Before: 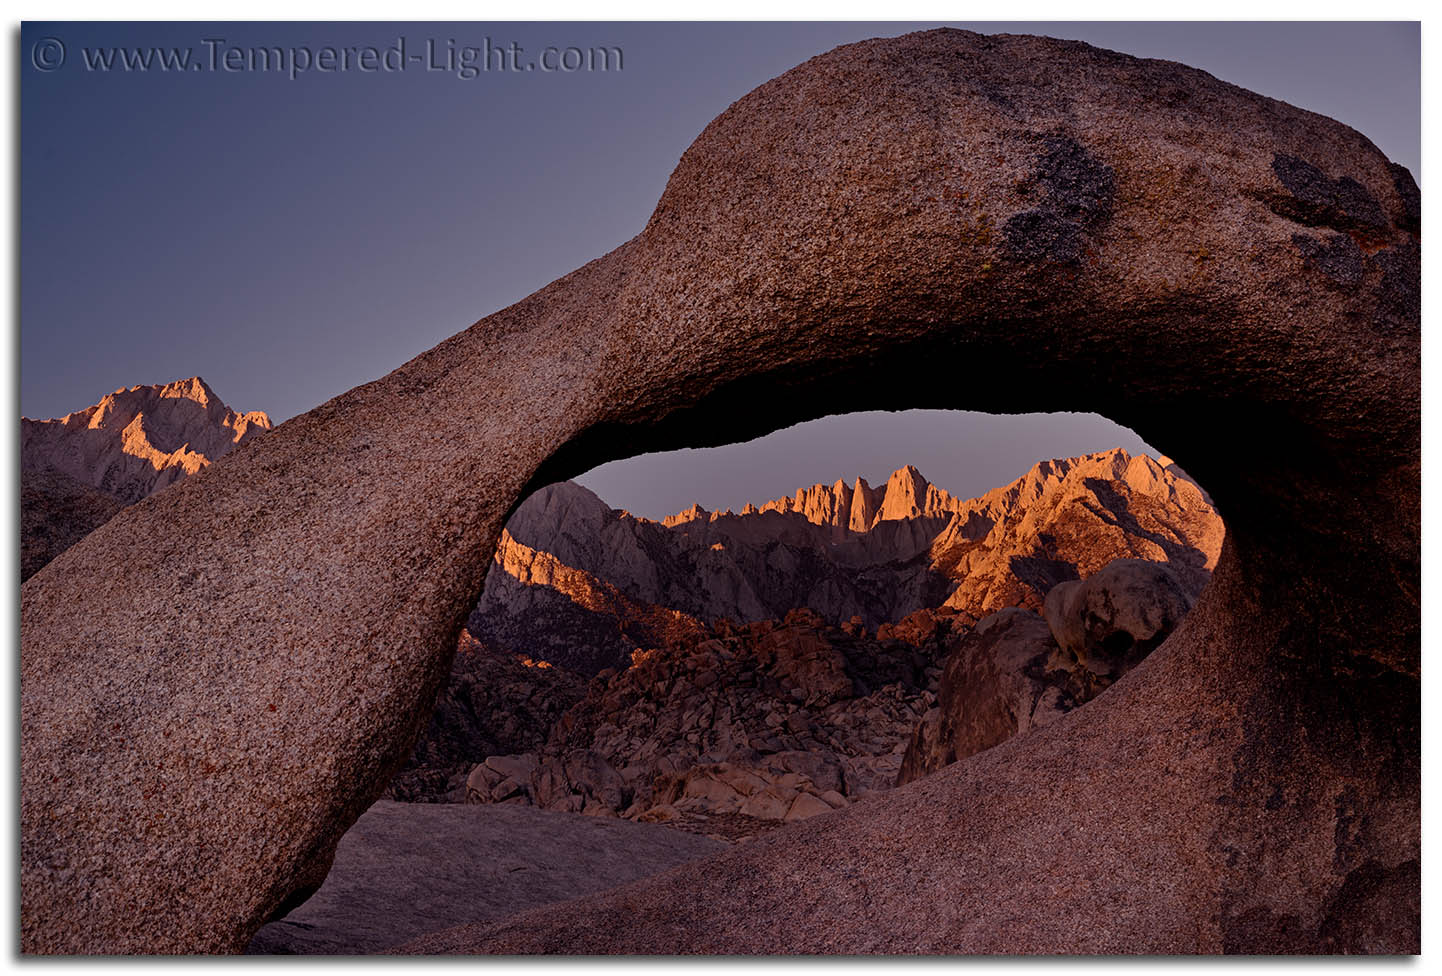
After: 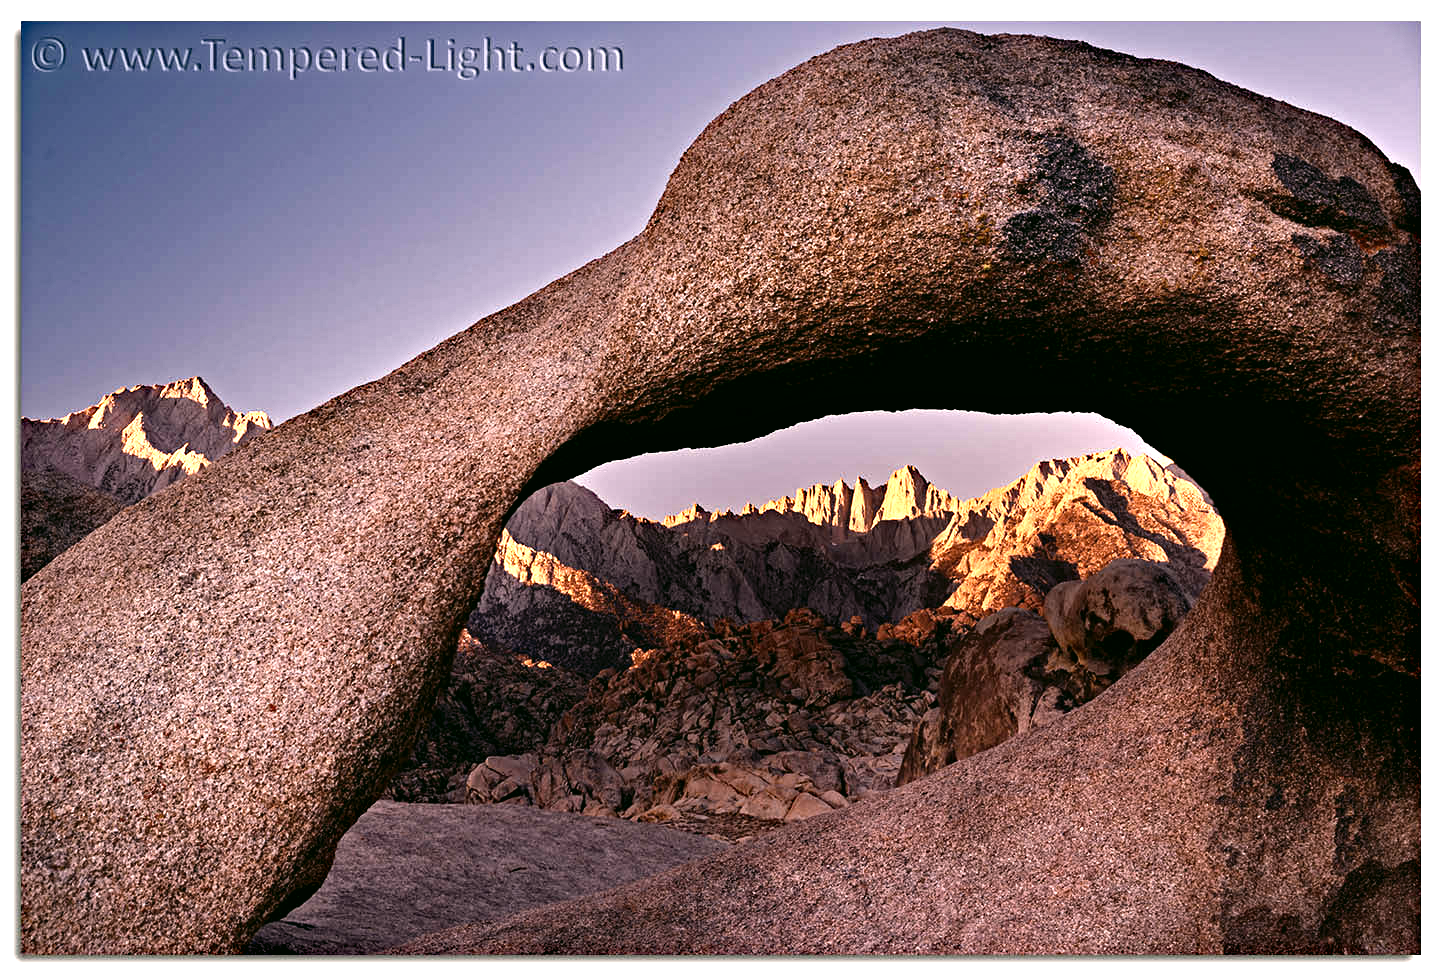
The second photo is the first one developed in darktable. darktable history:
contrast brightness saturation: contrast 0.1, saturation -0.3
color correction: highlights a* 4.02, highlights b* 4.98, shadows a* -7.55, shadows b* 4.98
levels: levels [0, 0.281, 0.562]
haze removal: strength 0.29, distance 0.25, compatibility mode true, adaptive false
